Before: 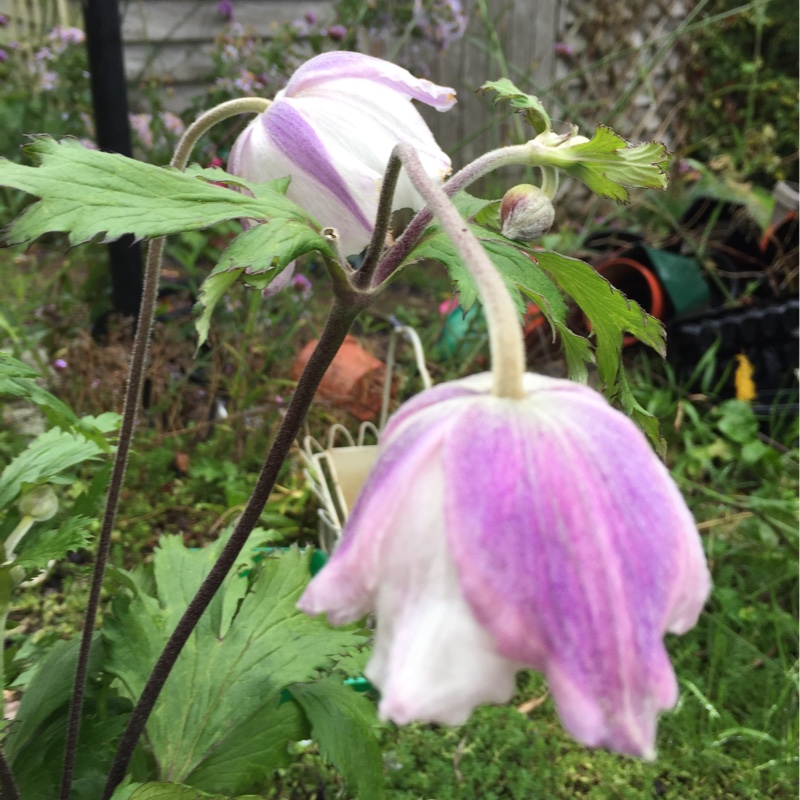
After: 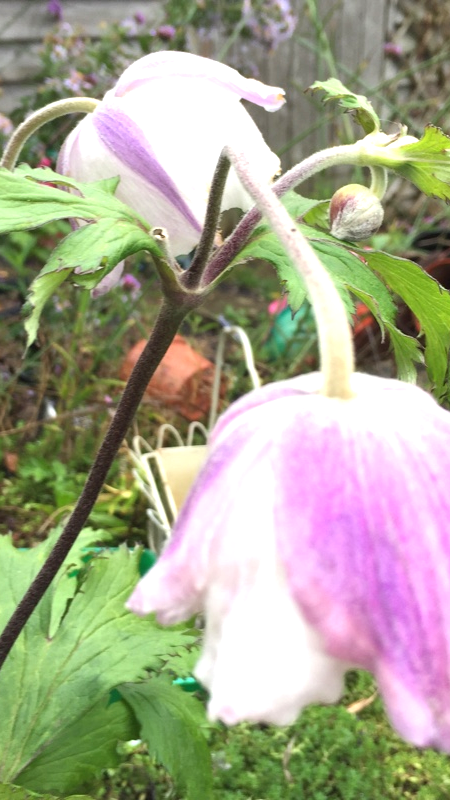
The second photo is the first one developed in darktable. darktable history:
exposure: black level correction 0, exposure 0.7 EV, compensate exposure bias true, compensate highlight preservation false
crop: left 21.496%, right 22.254%
